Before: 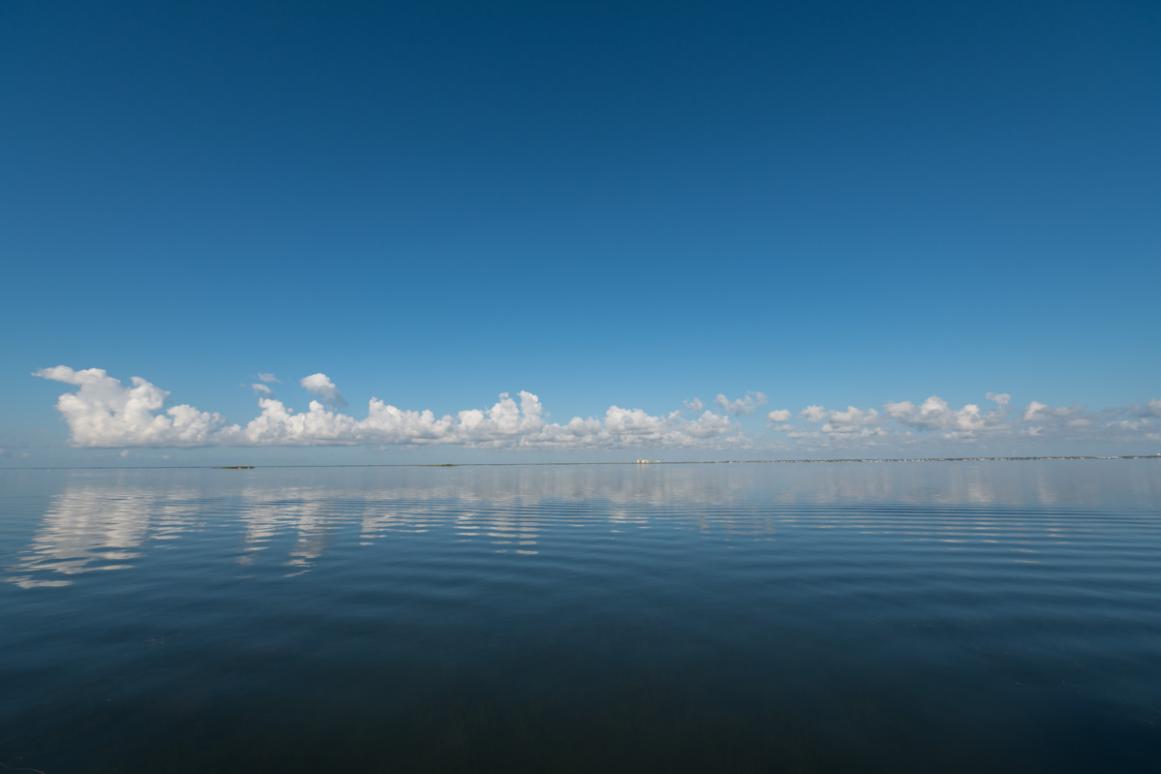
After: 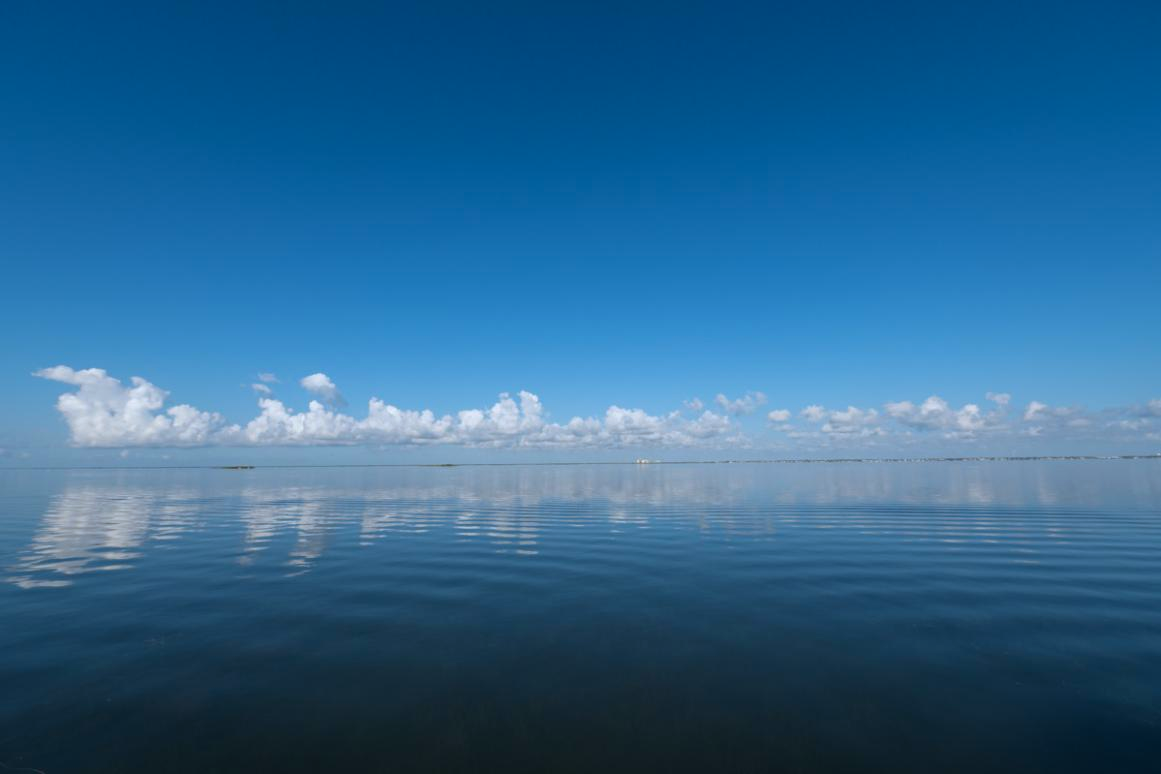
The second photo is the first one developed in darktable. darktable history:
color calibration: x 0.37, y 0.382, temperature 4313.32 K
shadows and highlights: shadows 12, white point adjustment 1.2, soften with gaussian
